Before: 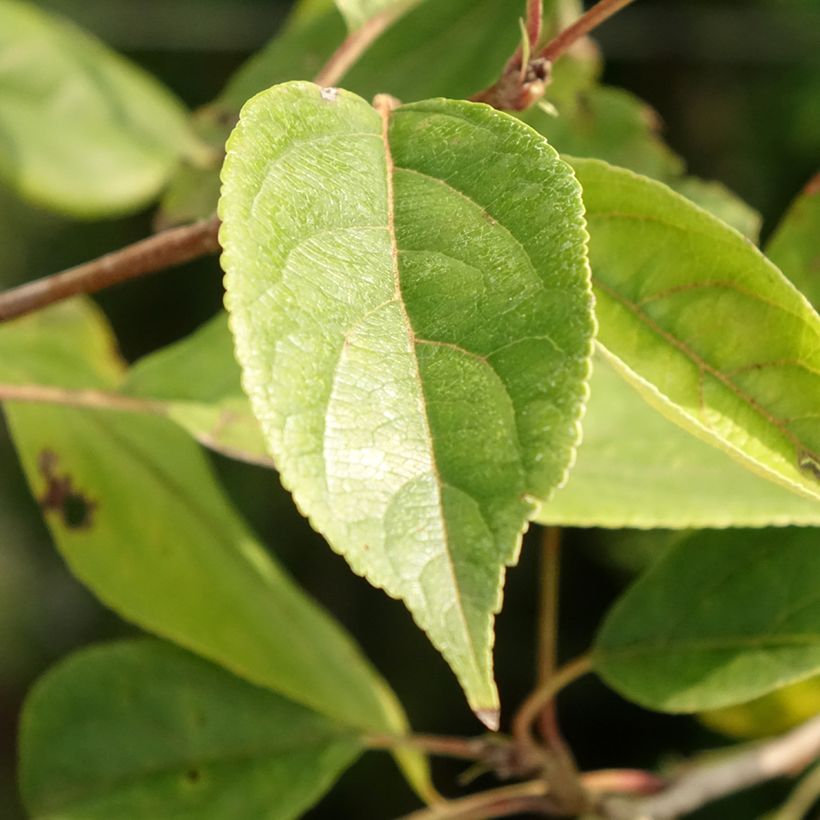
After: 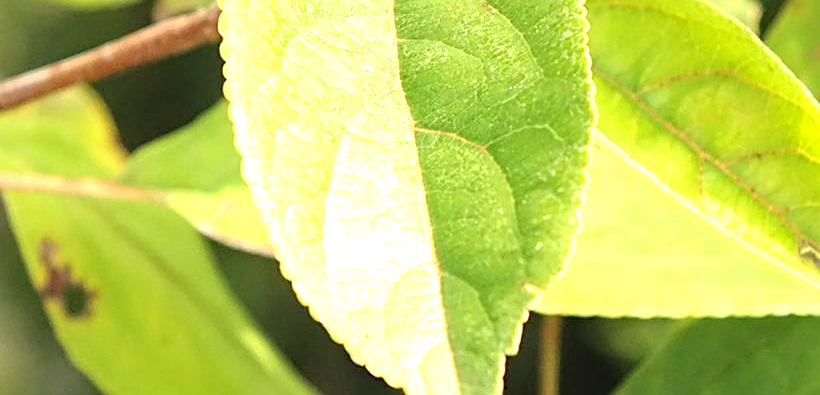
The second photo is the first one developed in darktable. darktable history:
exposure: exposure 1 EV, compensate exposure bias true, compensate highlight preservation false
crop and rotate: top 25.772%, bottom 26.042%
contrast brightness saturation: brightness 0.145
haze removal: compatibility mode true, adaptive false
sharpen: on, module defaults
